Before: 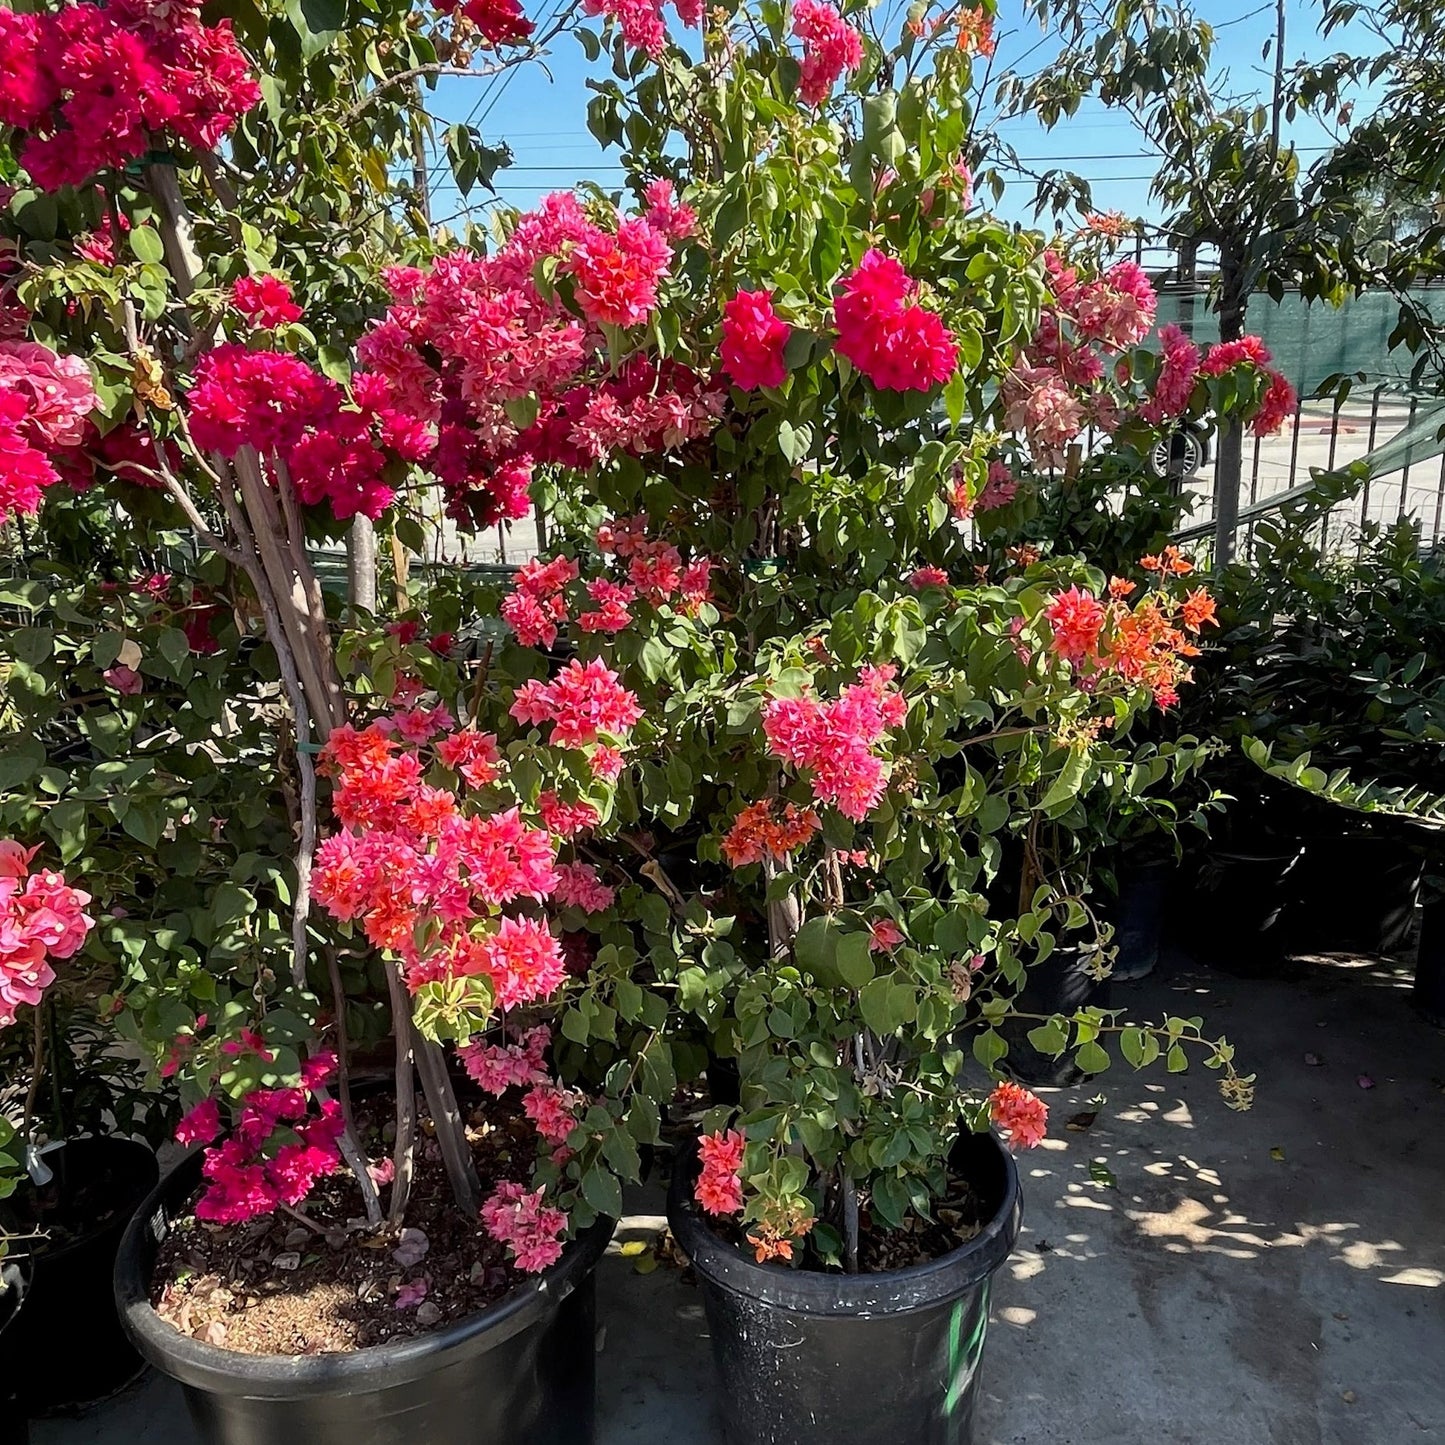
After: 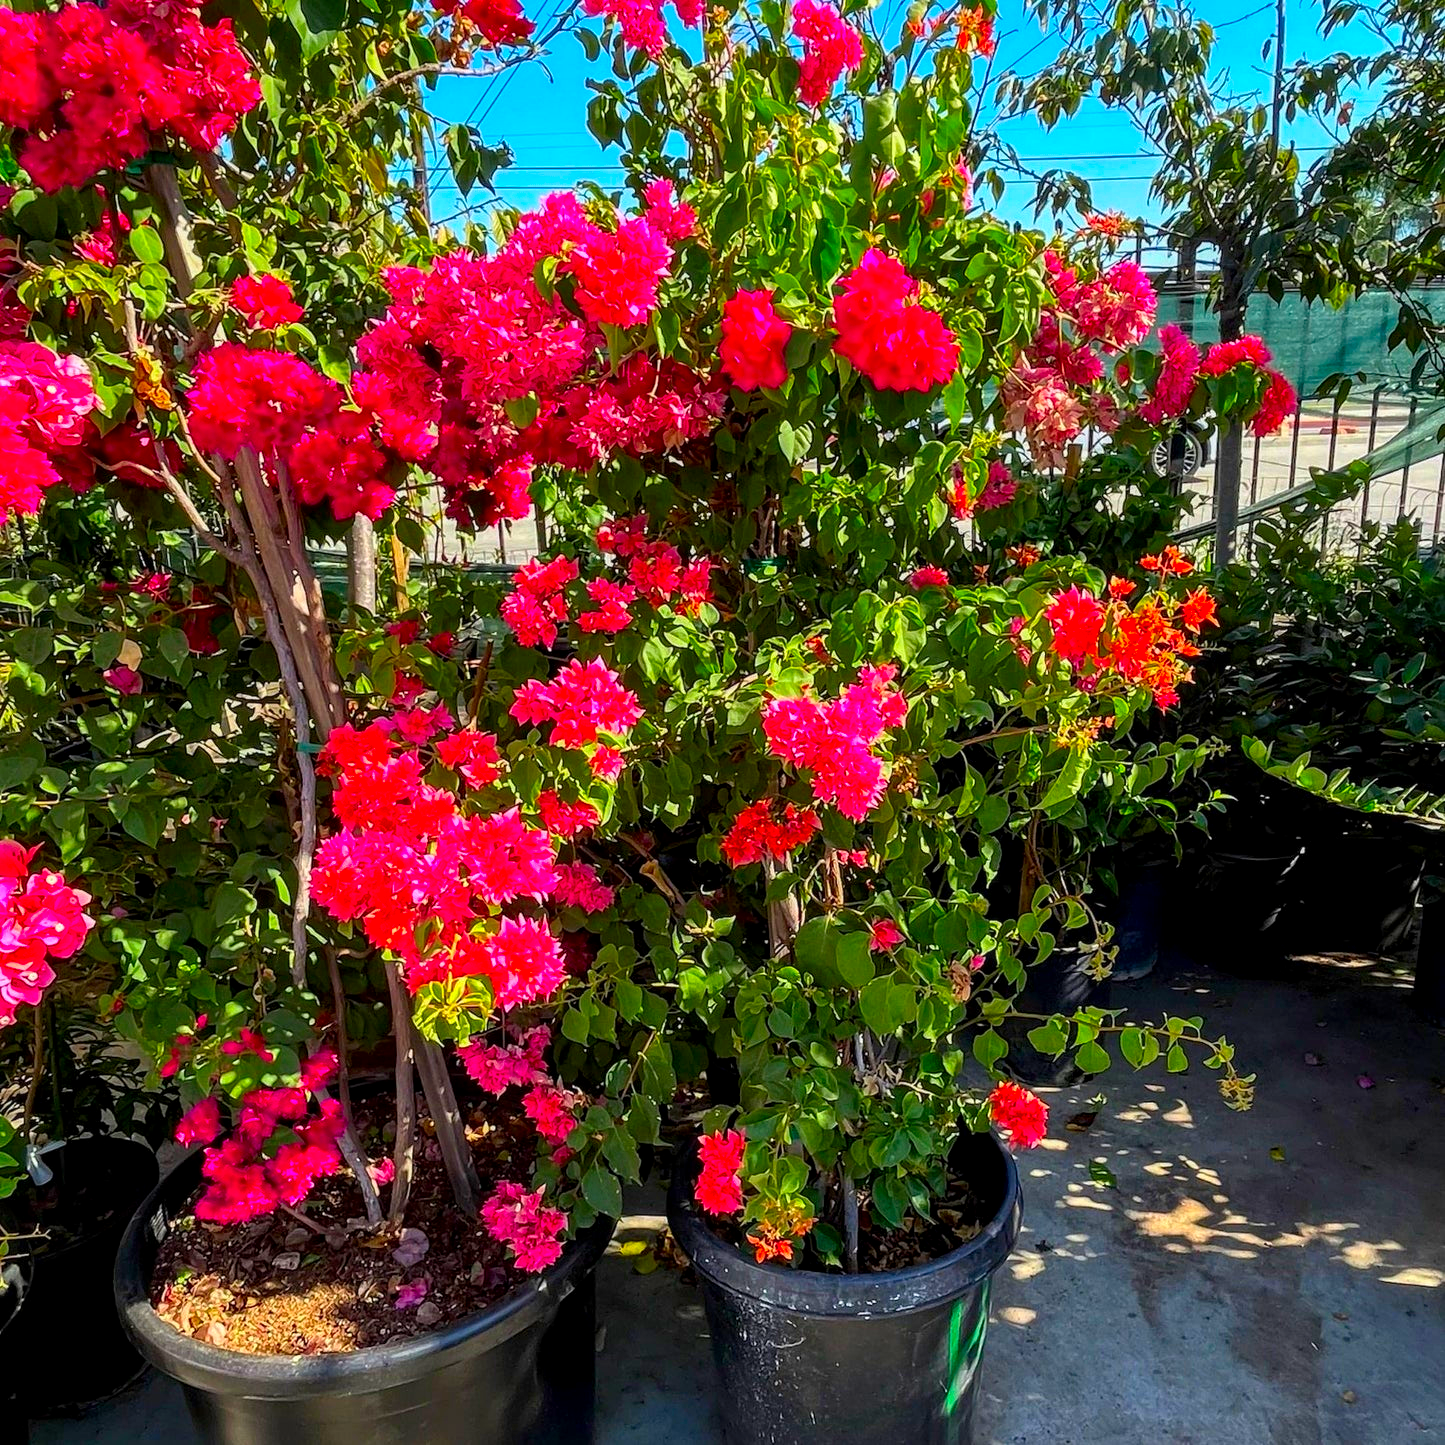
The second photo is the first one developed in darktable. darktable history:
local contrast: on, module defaults
color correction: highlights b* -0.027, saturation 2.16
